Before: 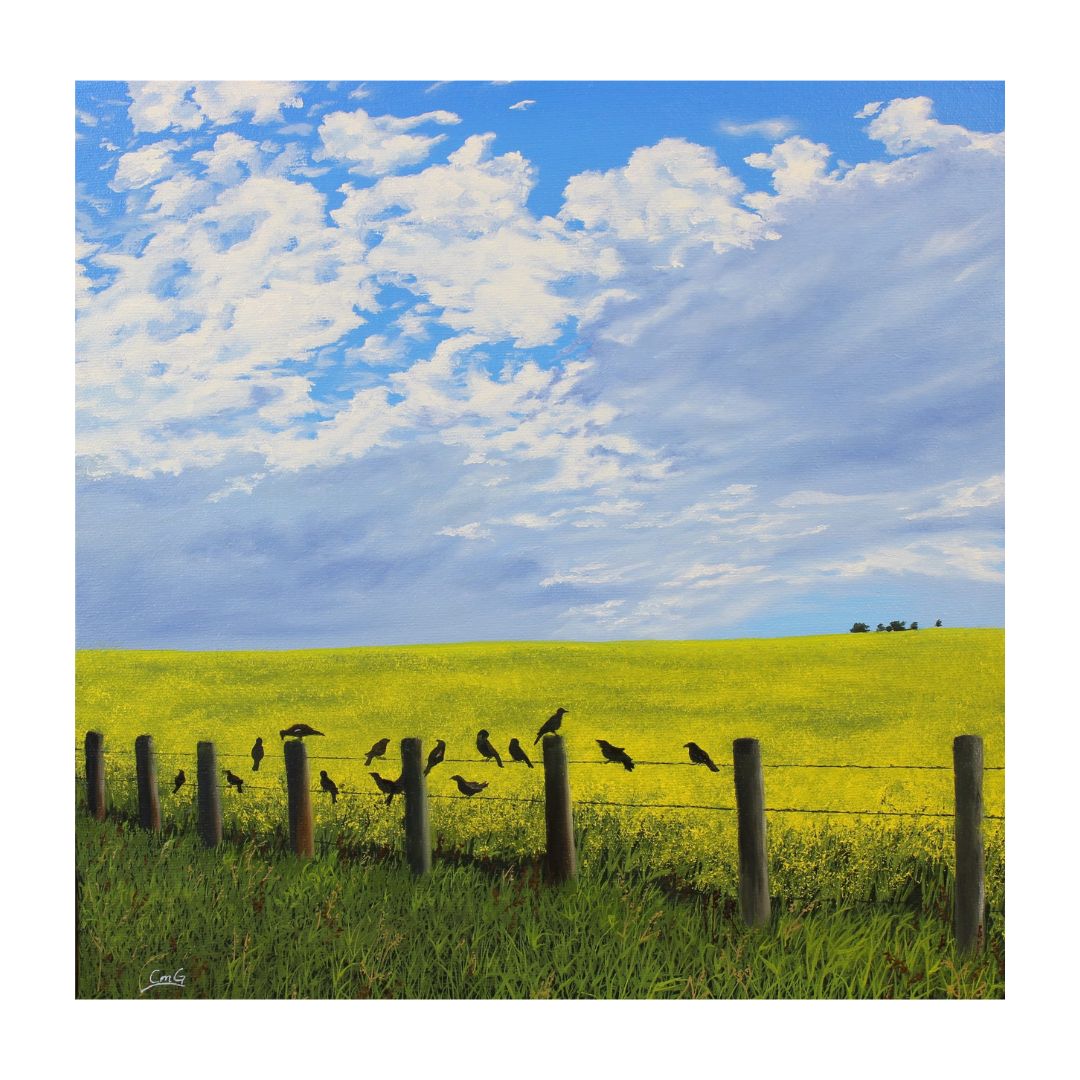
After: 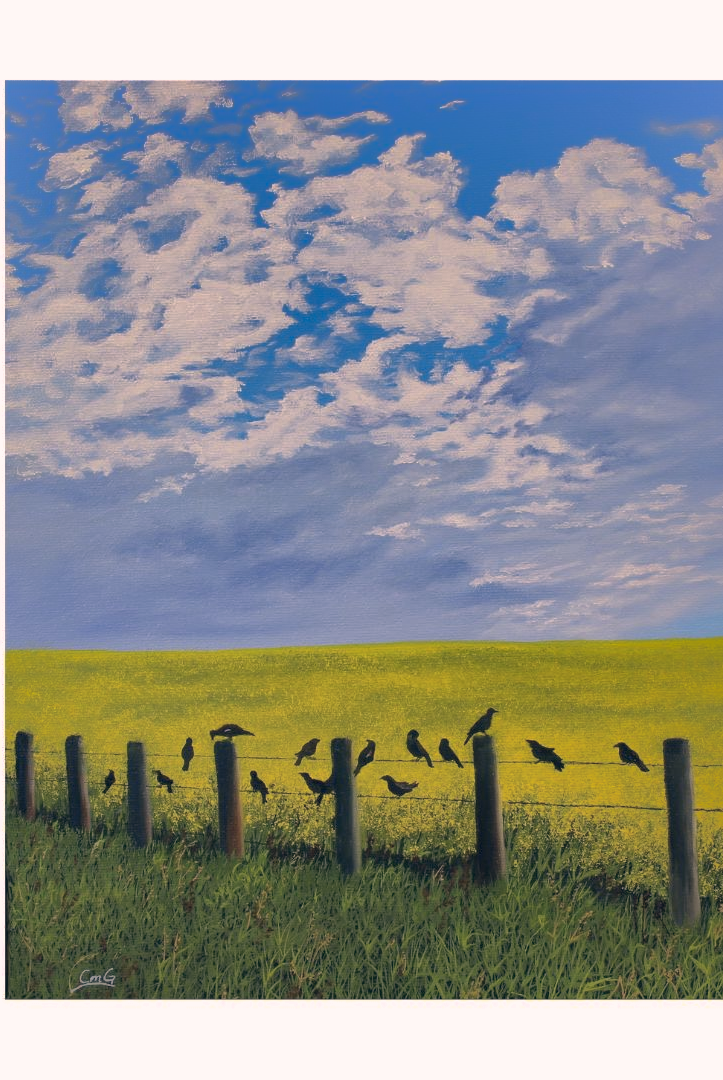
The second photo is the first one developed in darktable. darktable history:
color correction: highlights a* 14.41, highlights b* 6.17, shadows a* -6.31, shadows b* -15.45, saturation 0.843
shadows and highlights: shadows 39.03, highlights -75.17
crop and rotate: left 6.527%, right 26.447%
